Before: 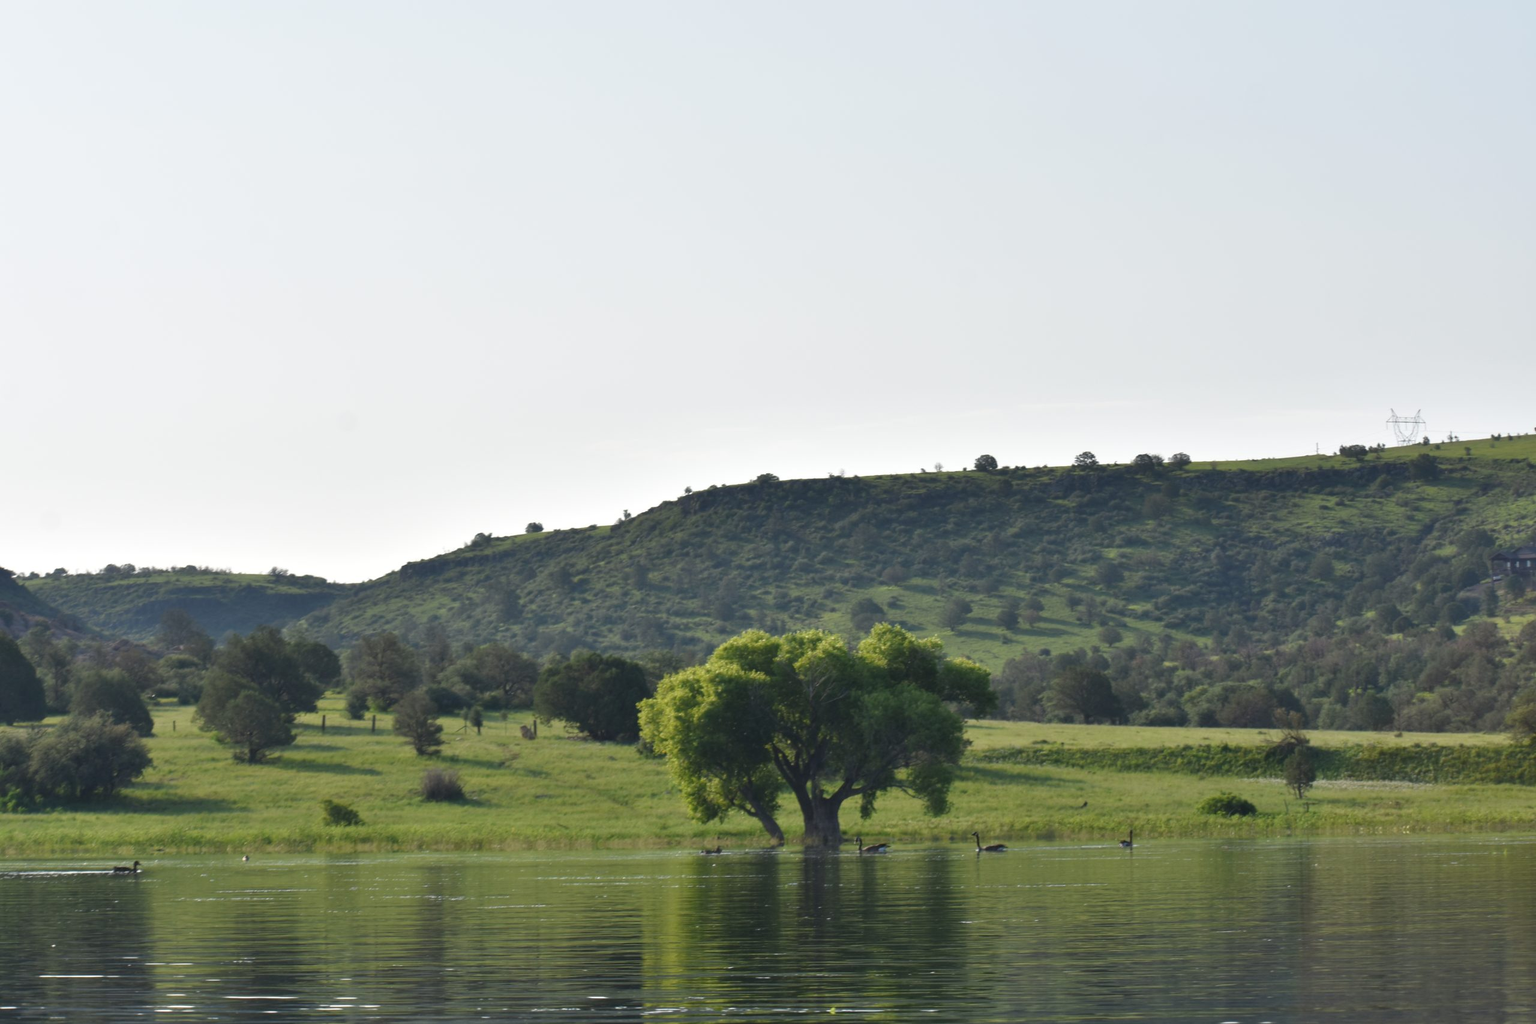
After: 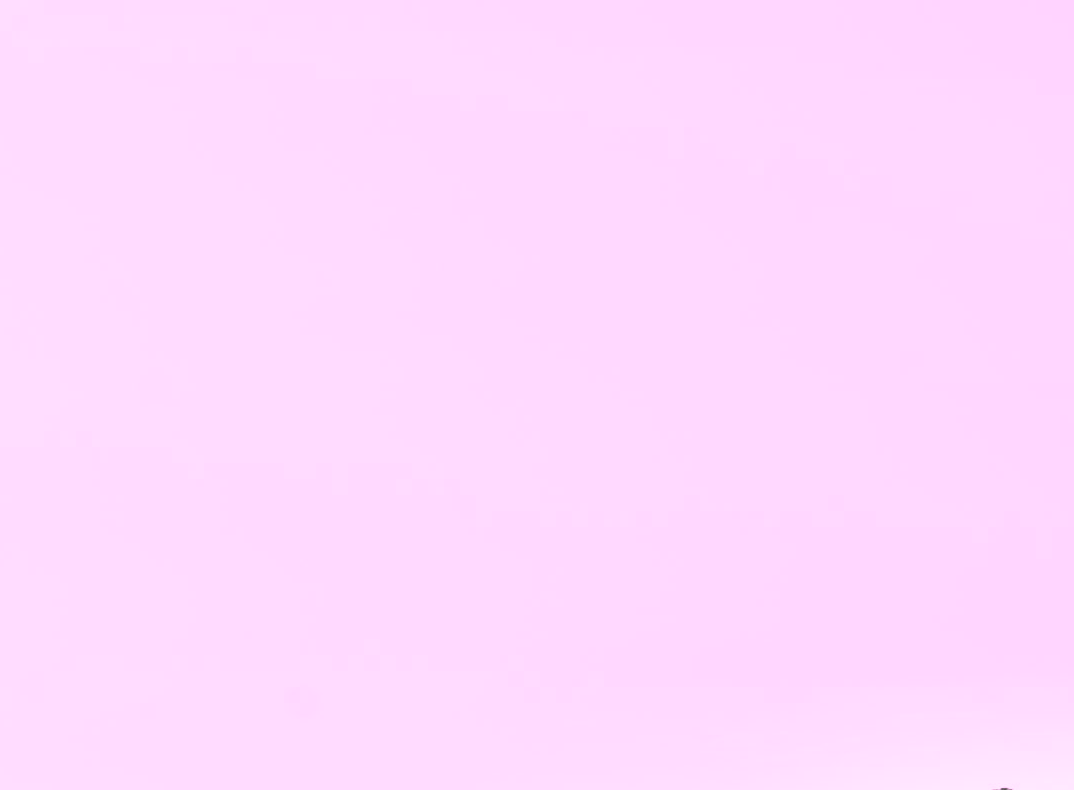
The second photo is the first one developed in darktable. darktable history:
crop and rotate: left 10.817%, top 0.062%, right 47.194%, bottom 53.626%
white balance: emerald 1
color correction: highlights a* 19.5, highlights b* -11.53, saturation 1.69
